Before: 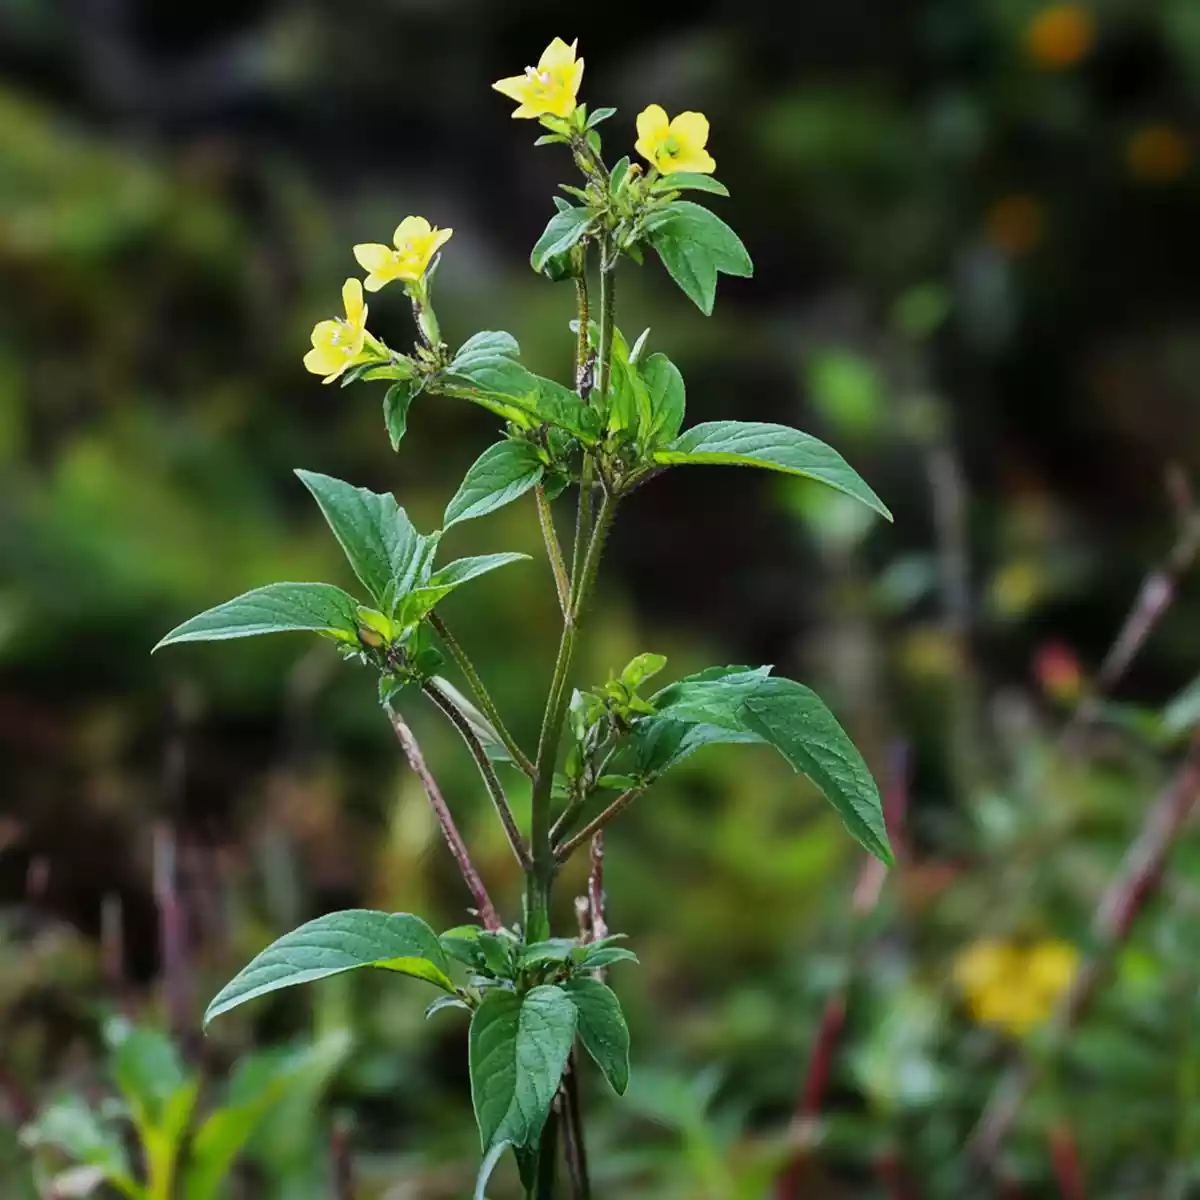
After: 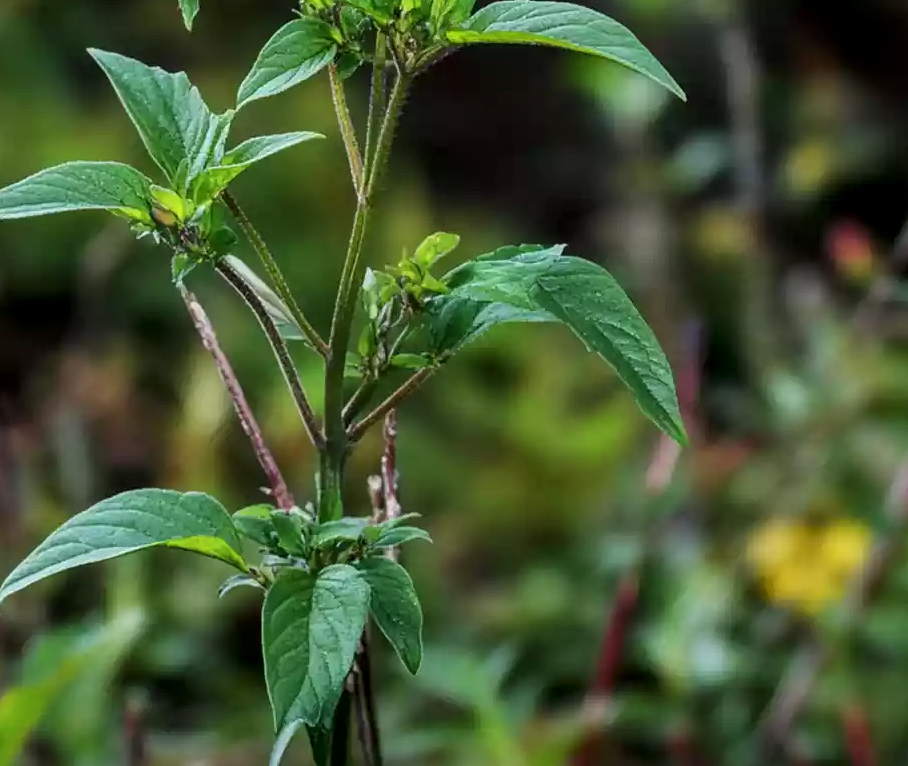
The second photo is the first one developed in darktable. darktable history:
local contrast: on, module defaults
crop and rotate: left 17.299%, top 35.115%, right 7.015%, bottom 1.024%
